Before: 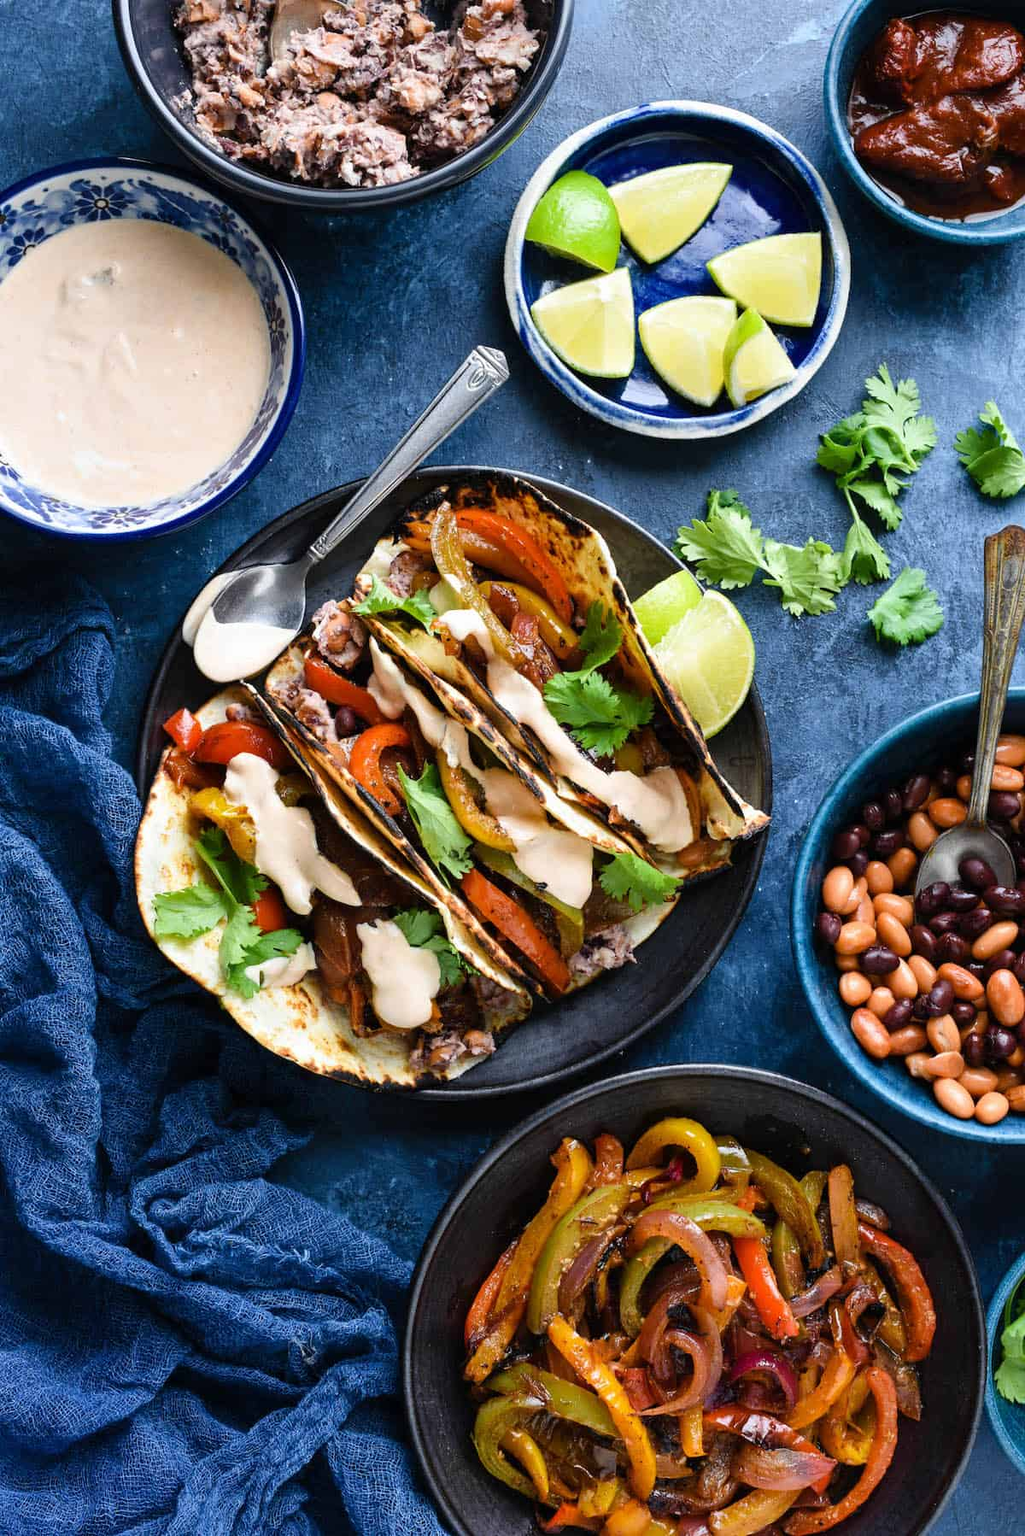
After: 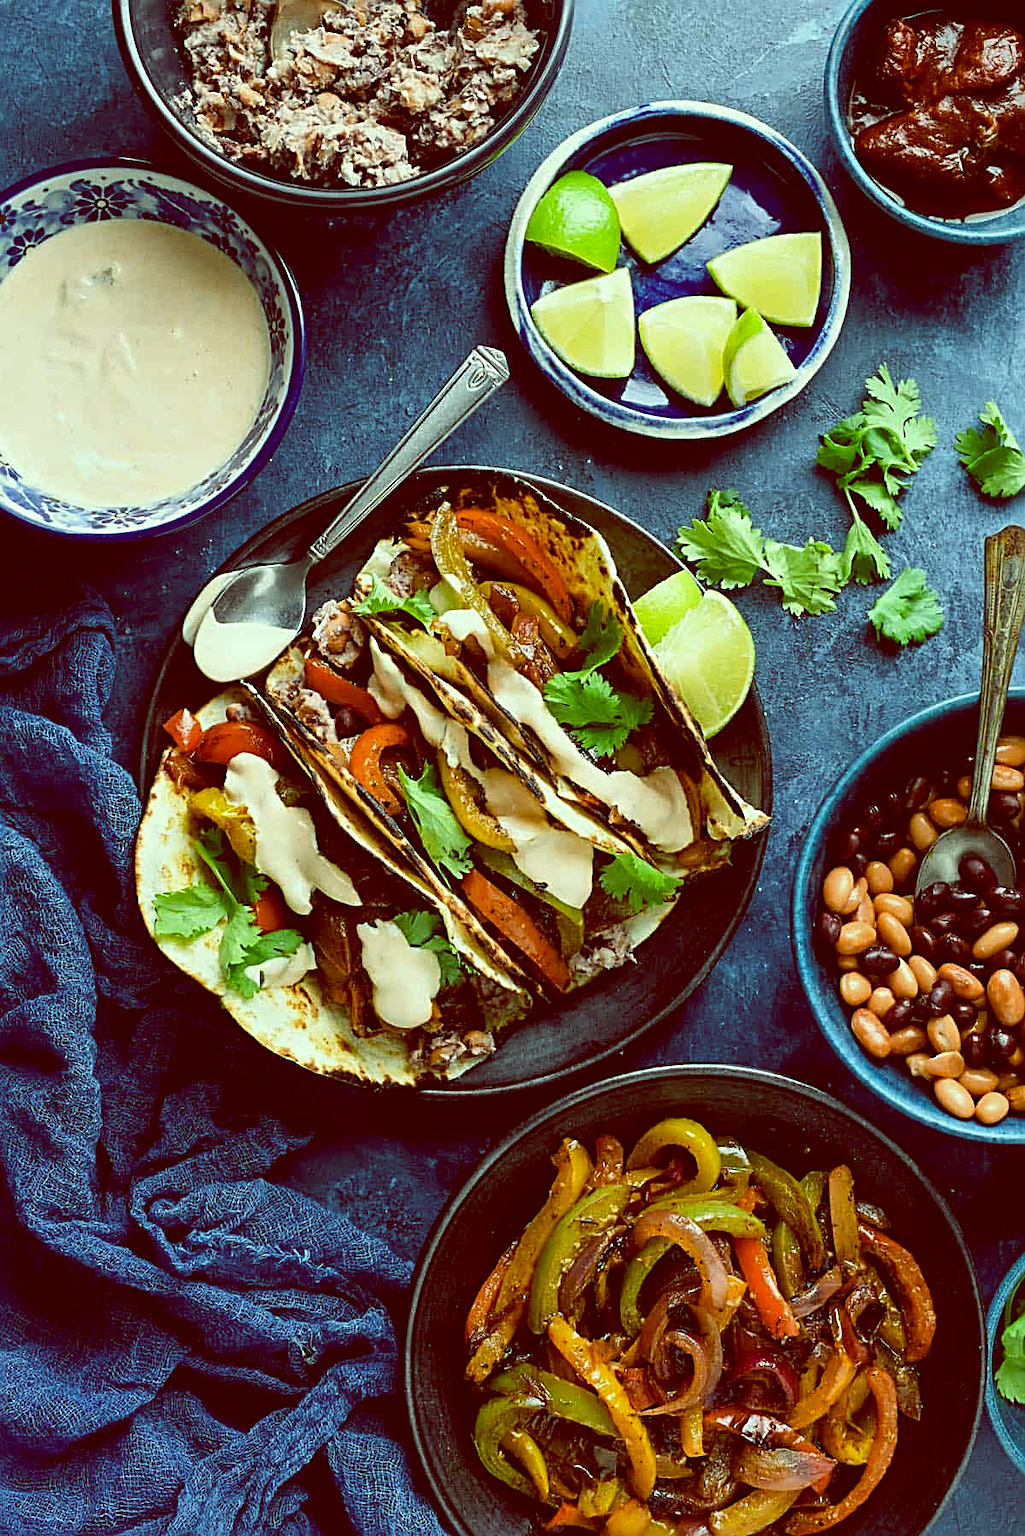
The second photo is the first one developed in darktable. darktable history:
color balance: lift [1, 1.015, 0.987, 0.985], gamma [1, 0.959, 1.042, 0.958], gain [0.927, 0.938, 1.072, 0.928], contrast 1.5%
sharpen: radius 2.584, amount 0.688
